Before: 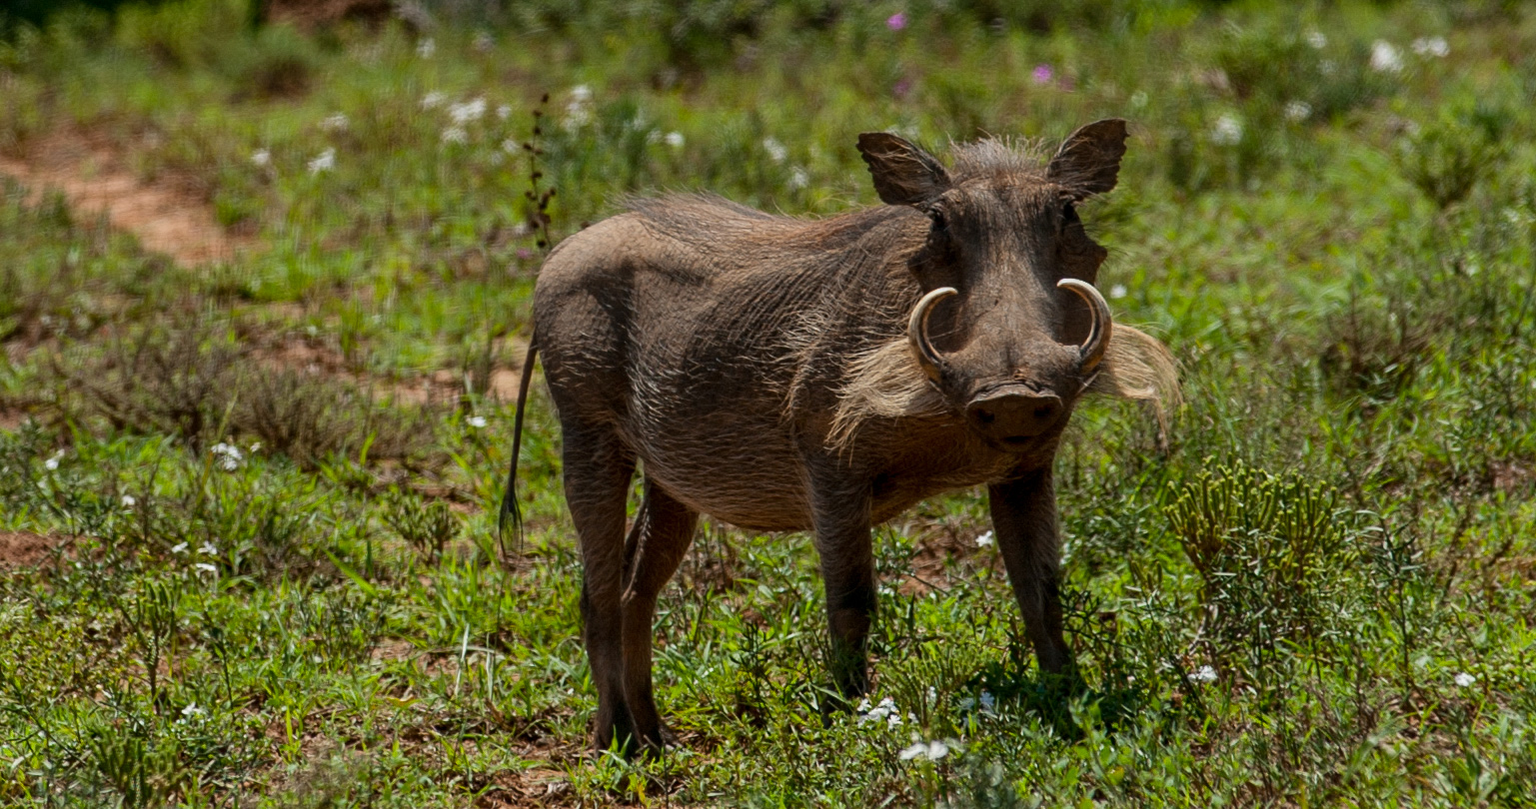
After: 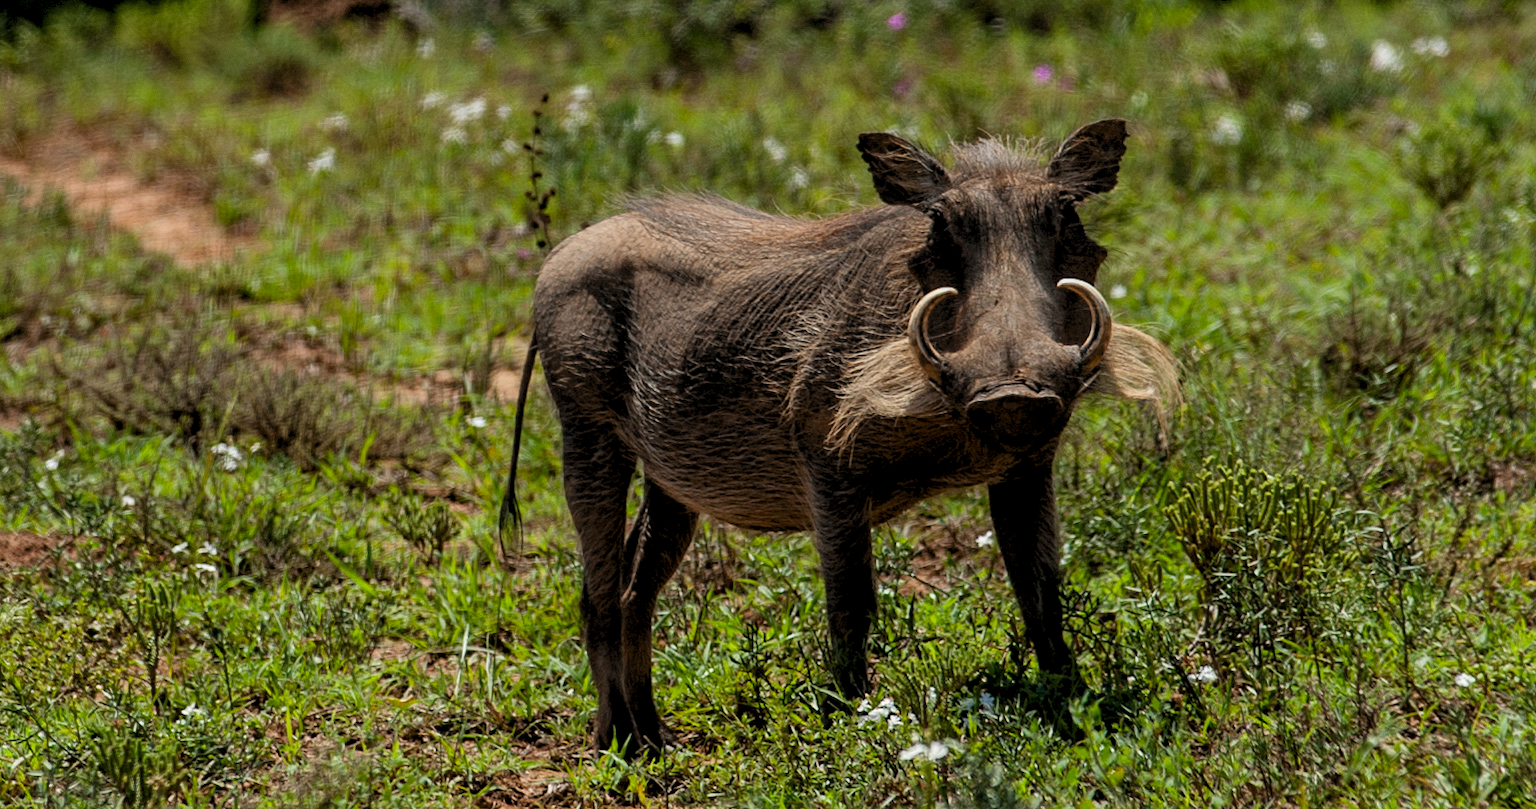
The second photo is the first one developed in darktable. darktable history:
levels: white 99.92%, levels [0.073, 0.497, 0.972]
